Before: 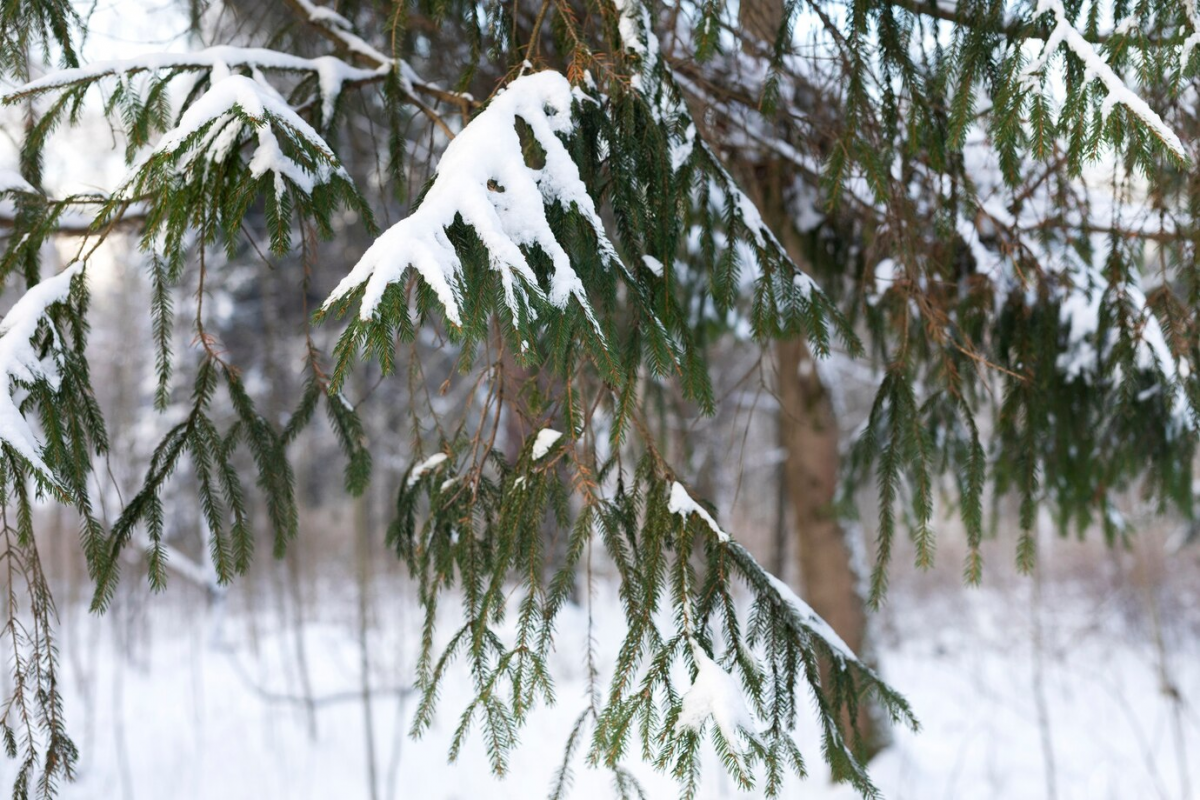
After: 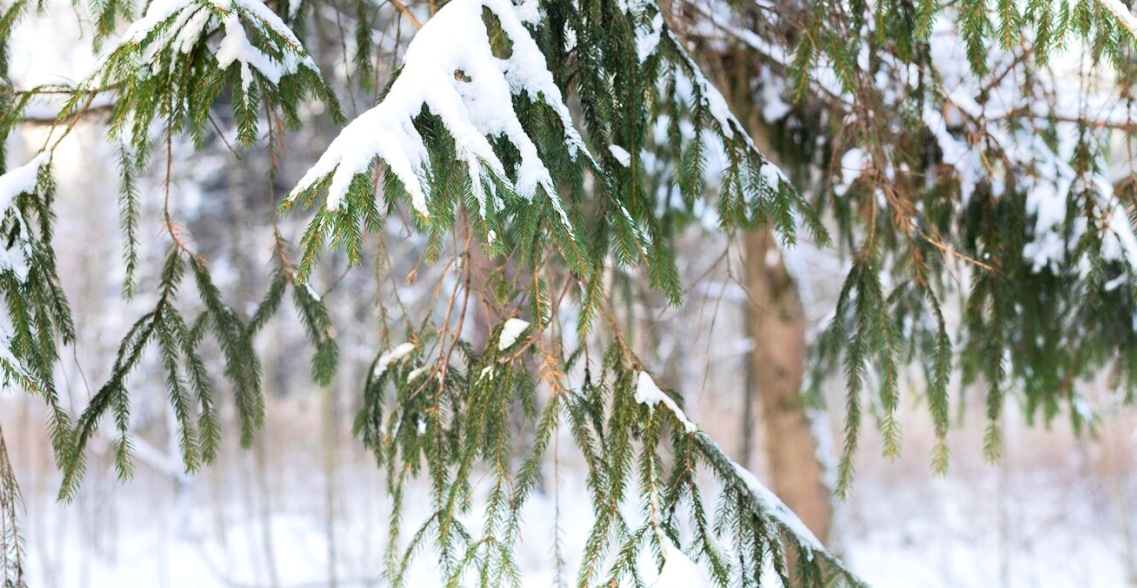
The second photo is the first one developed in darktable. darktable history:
crop and rotate: left 2.797%, top 13.788%, right 2.44%, bottom 12.623%
tone equalizer: -7 EV 0.163 EV, -6 EV 0.628 EV, -5 EV 1.13 EV, -4 EV 1.33 EV, -3 EV 1.18 EV, -2 EV 0.6 EV, -1 EV 0.145 EV, edges refinement/feathering 500, mask exposure compensation -1.57 EV, preserve details guided filter
